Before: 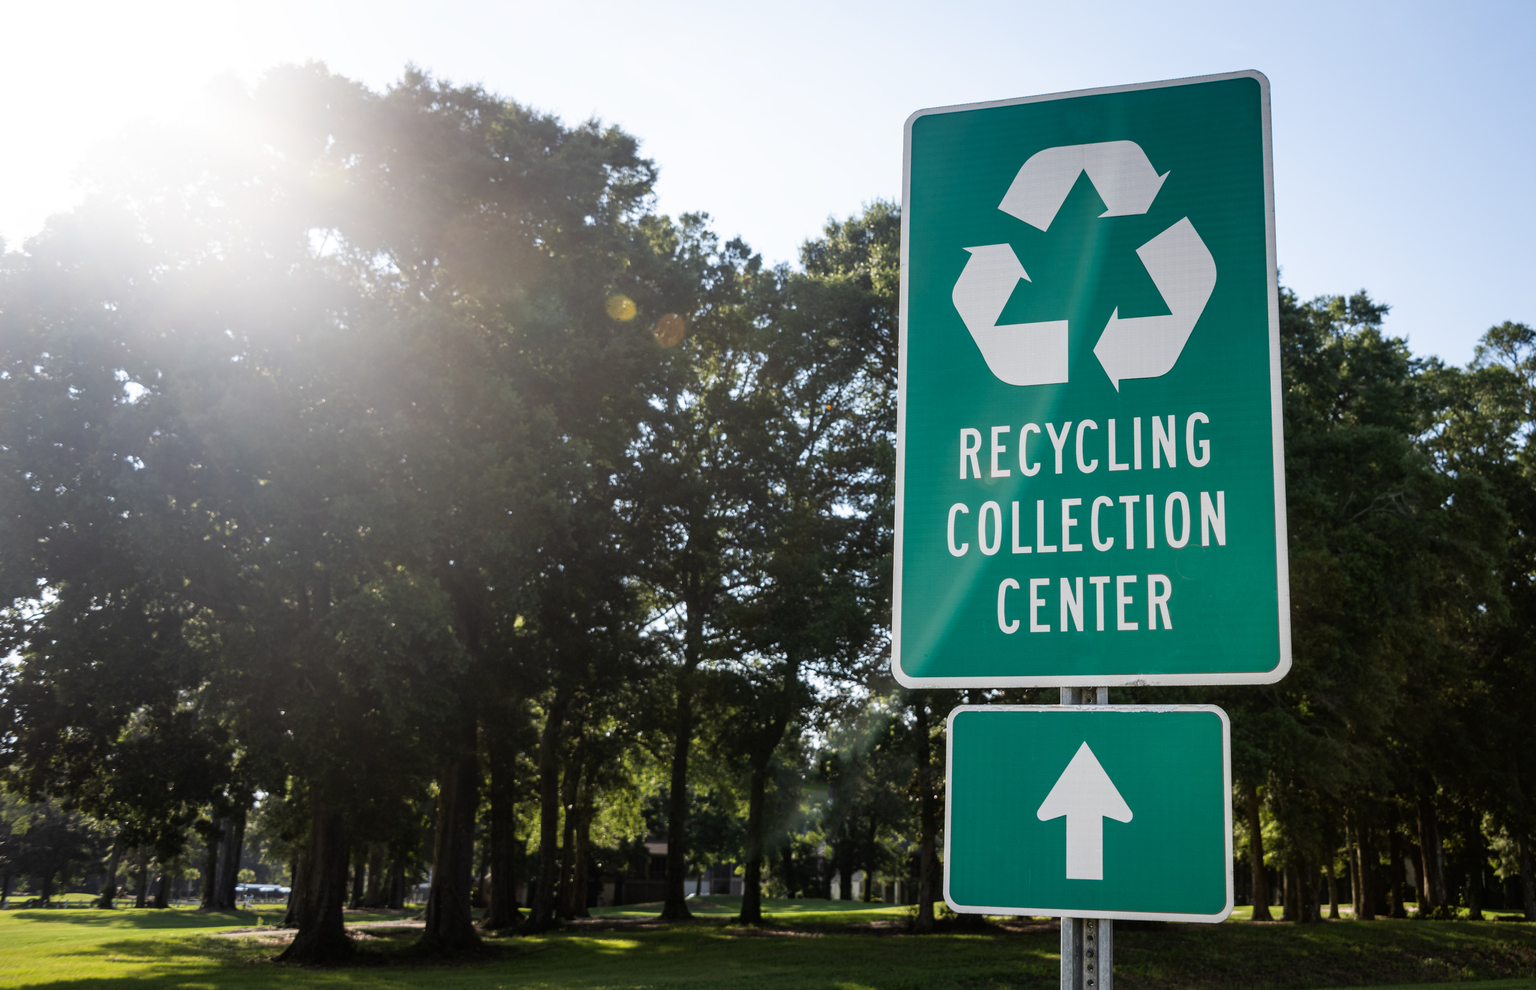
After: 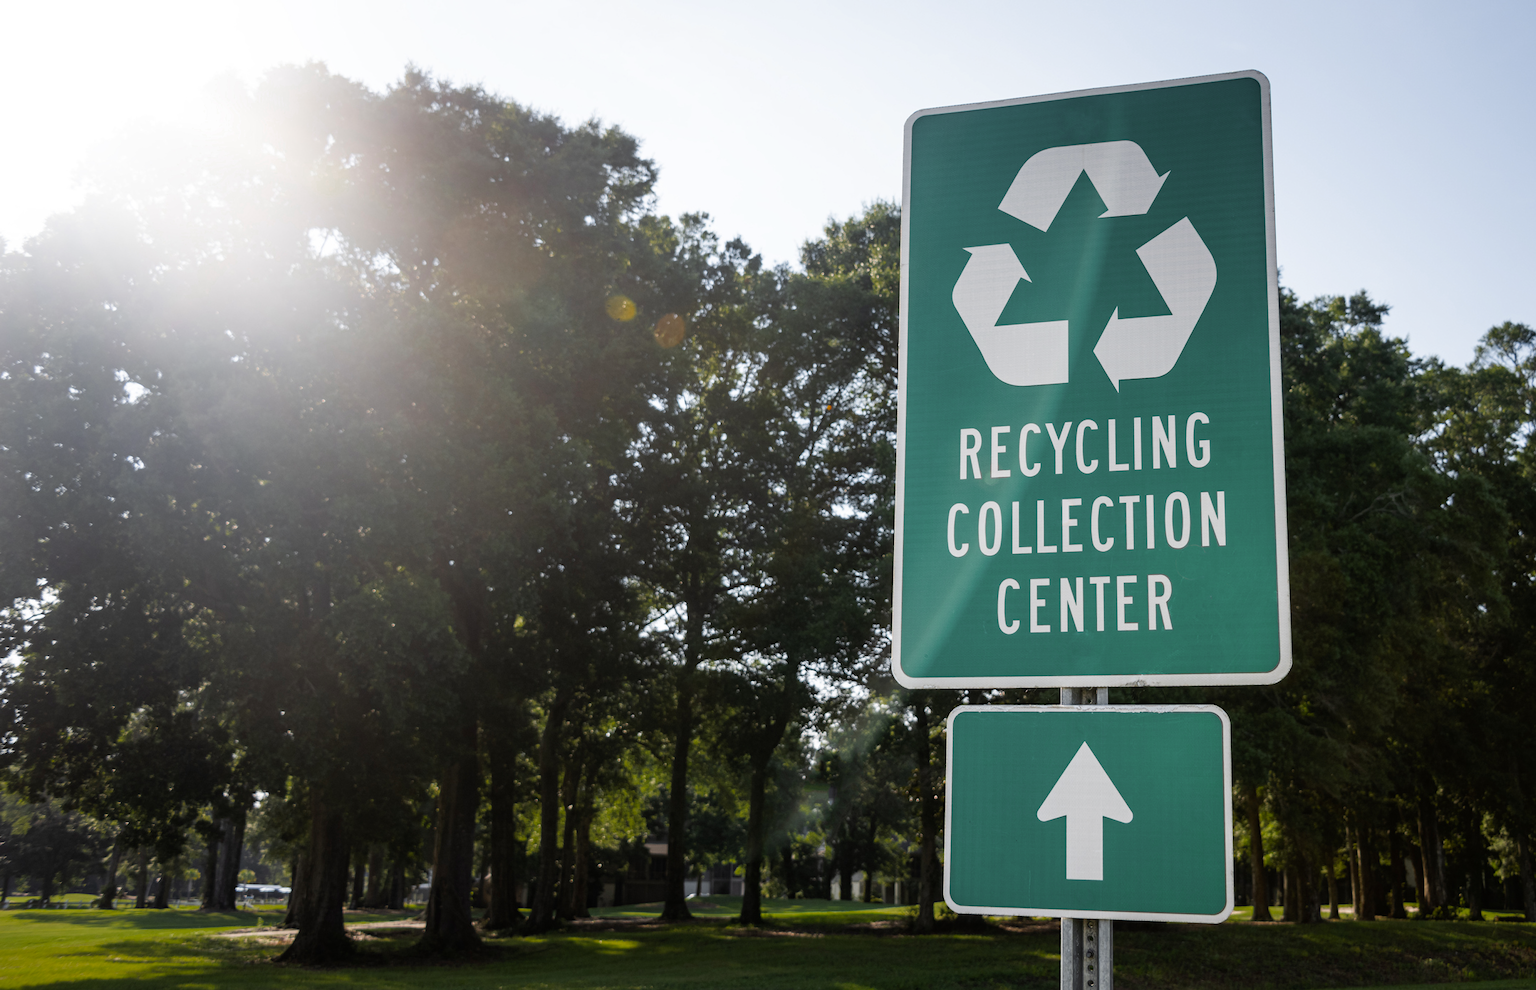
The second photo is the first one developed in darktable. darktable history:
color zones: curves: ch0 [(0, 0.48) (0.209, 0.398) (0.305, 0.332) (0.429, 0.493) (0.571, 0.5) (0.714, 0.5) (0.857, 0.5) (1, 0.48)]; ch1 [(0, 0.633) (0.143, 0.586) (0.286, 0.489) (0.429, 0.448) (0.571, 0.31) (0.714, 0.335) (0.857, 0.492) (1, 0.633)]; ch2 [(0, 0.448) (0.143, 0.498) (0.286, 0.5) (0.429, 0.5) (0.571, 0.5) (0.714, 0.5) (0.857, 0.5) (1, 0.448)]
